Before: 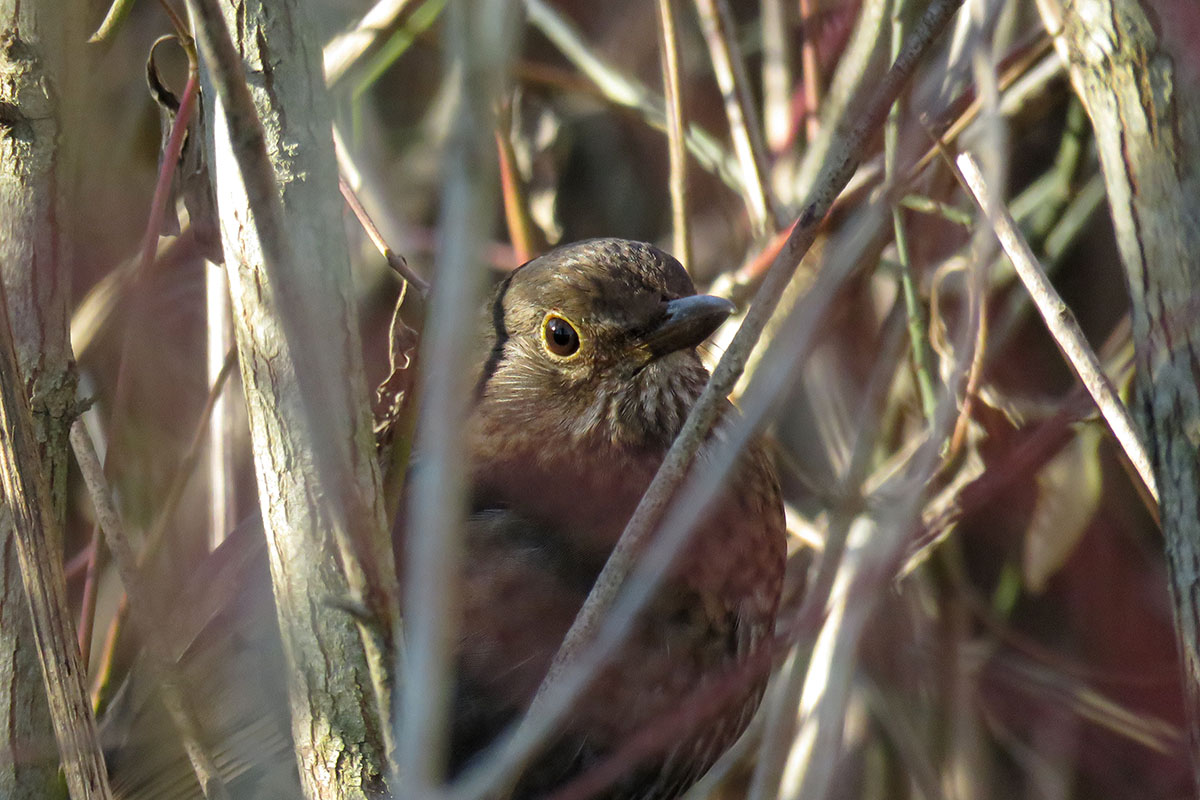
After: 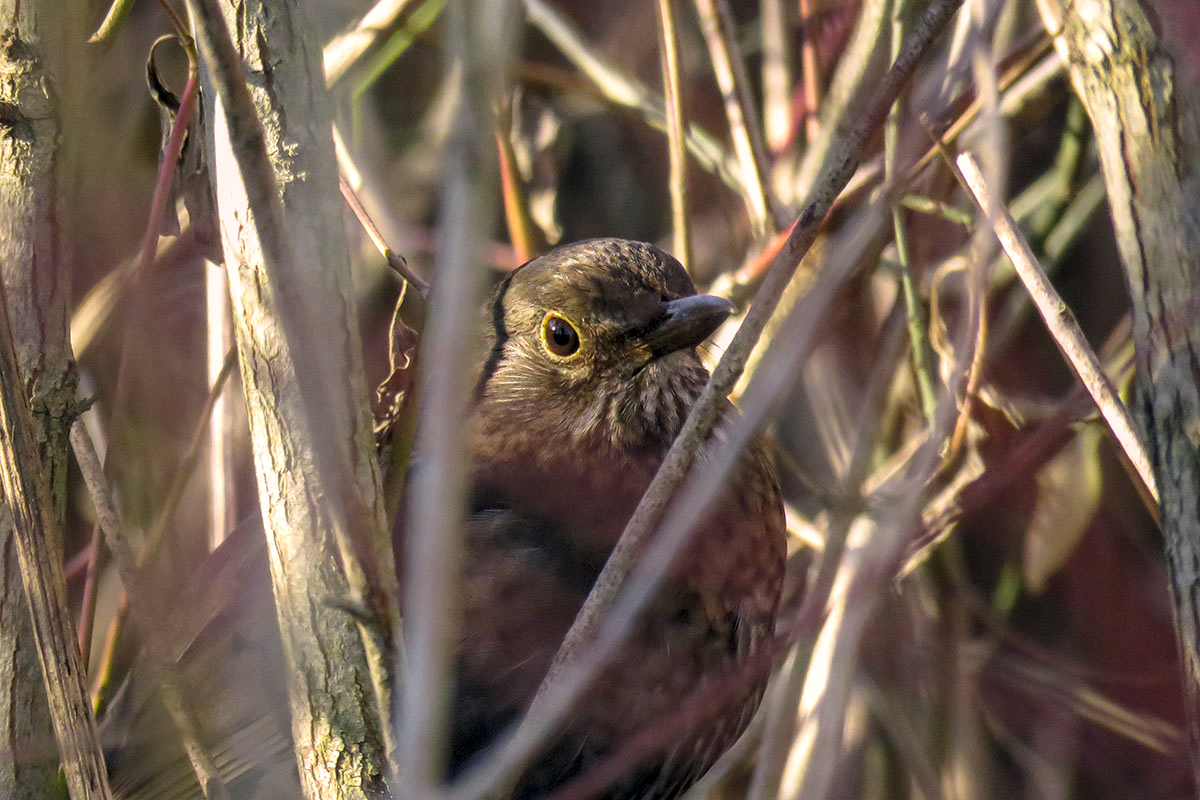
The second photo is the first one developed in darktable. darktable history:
color calibration: gray › normalize channels true, illuminant custom, x 0.389, y 0.387, temperature 3806.18 K, gamut compression 0.021
base curve: preserve colors none
color correction: highlights a* 14.83, highlights b* 31.53
local contrast: on, module defaults
